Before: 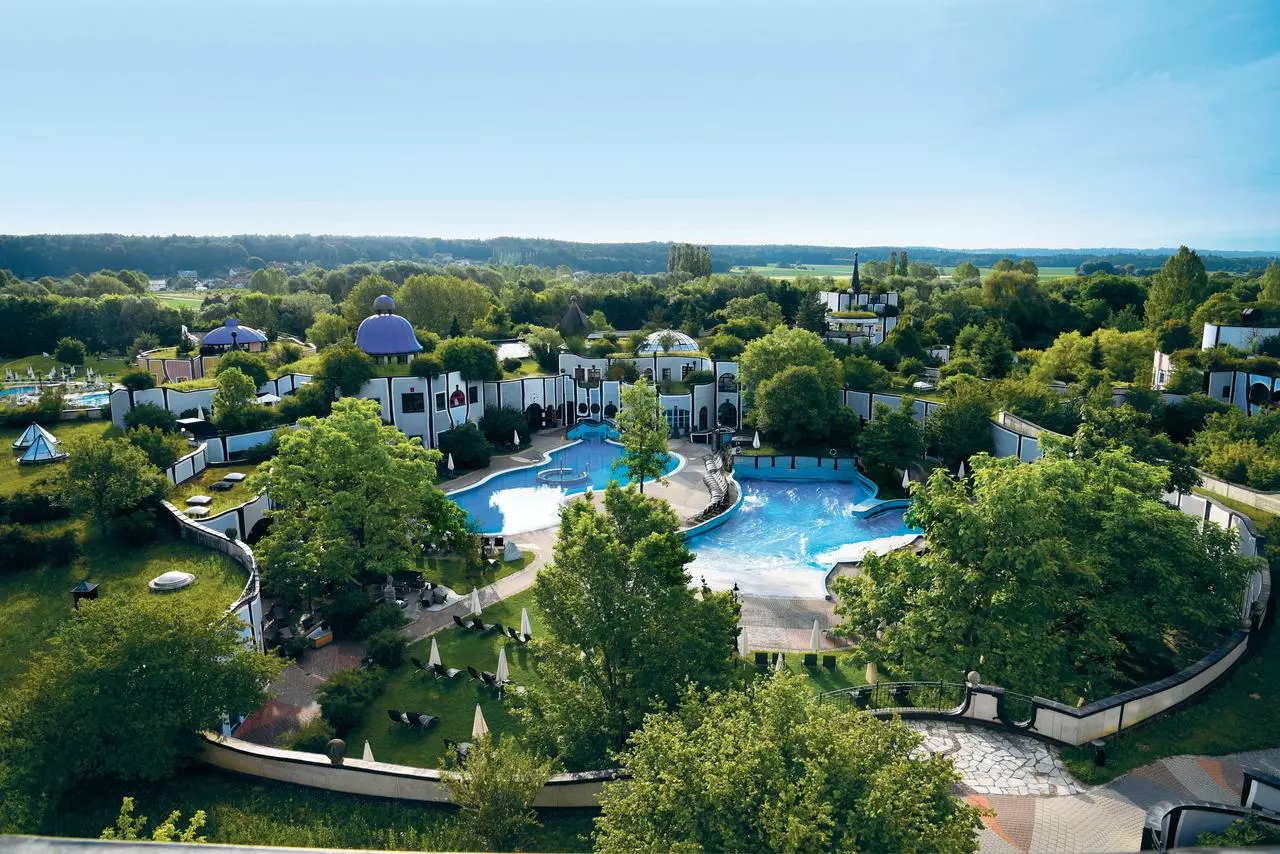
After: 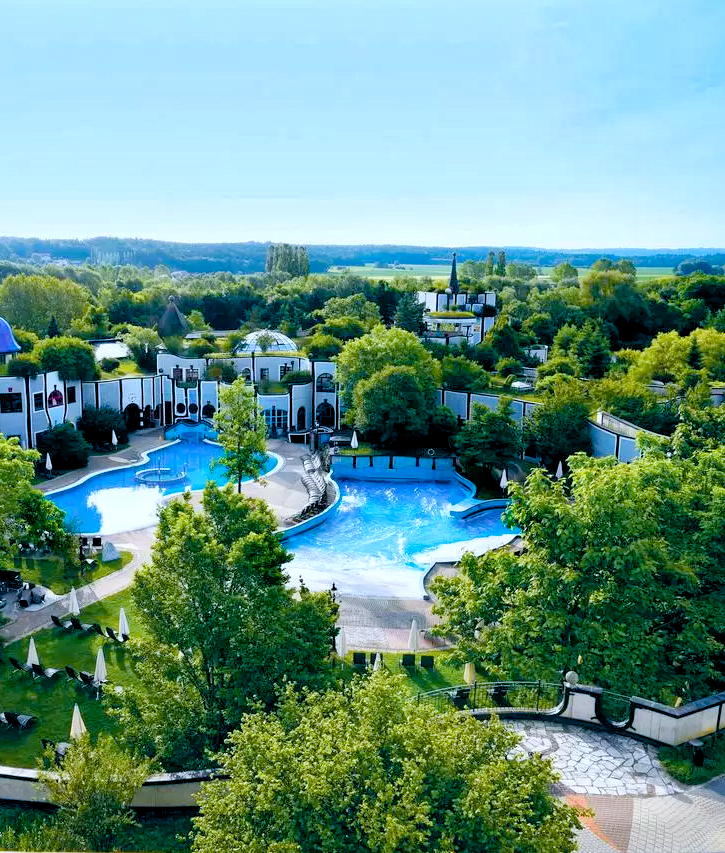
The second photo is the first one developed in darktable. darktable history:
global tonemap: drago (1, 100), detail 1
color balance rgb: shadows lift › chroma 1%, shadows lift › hue 240.84°, highlights gain › chroma 2%, highlights gain › hue 73.2°, global offset › luminance -0.5%, perceptual saturation grading › global saturation 20%, perceptual saturation grading › highlights -25%, perceptual saturation grading › shadows 50%, global vibrance 25.26%
white balance: red 0.926, green 1.003, blue 1.133
crop: left 31.458%, top 0%, right 11.876%
